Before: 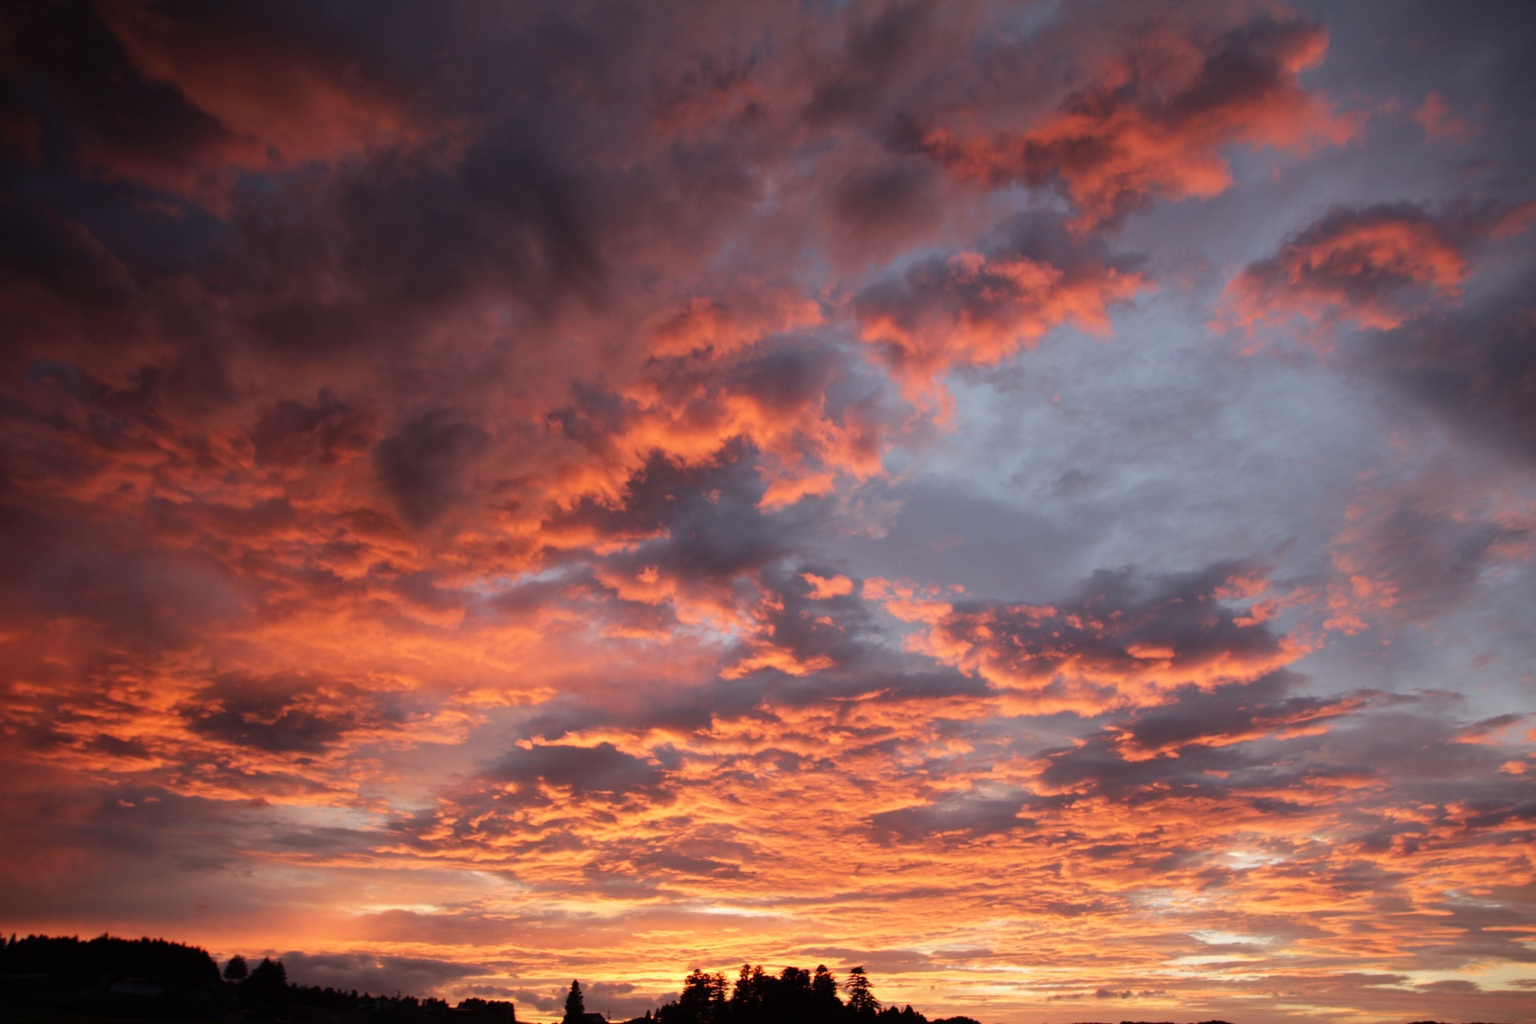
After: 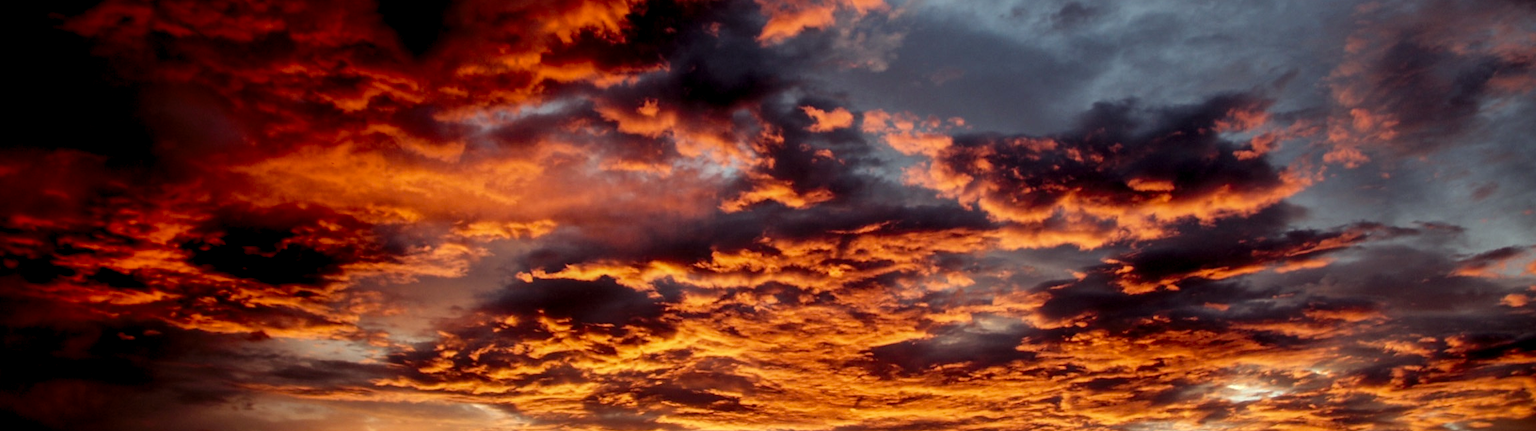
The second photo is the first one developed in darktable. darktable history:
levels: mode automatic, black 3.89%, levels [0.072, 0.414, 0.976]
contrast brightness saturation: contrast 0.13, brightness -0.241, saturation 0.145
base curve: curves: ch0 [(0, 0) (0.073, 0.04) (0.157, 0.139) (0.492, 0.492) (0.758, 0.758) (1, 1)], preserve colors none
local contrast: on, module defaults
crop: top 45.662%, bottom 12.176%
sharpen: radius 1.587, amount 0.37, threshold 1.382
color correction: highlights a* -8.27, highlights b* 3.71
